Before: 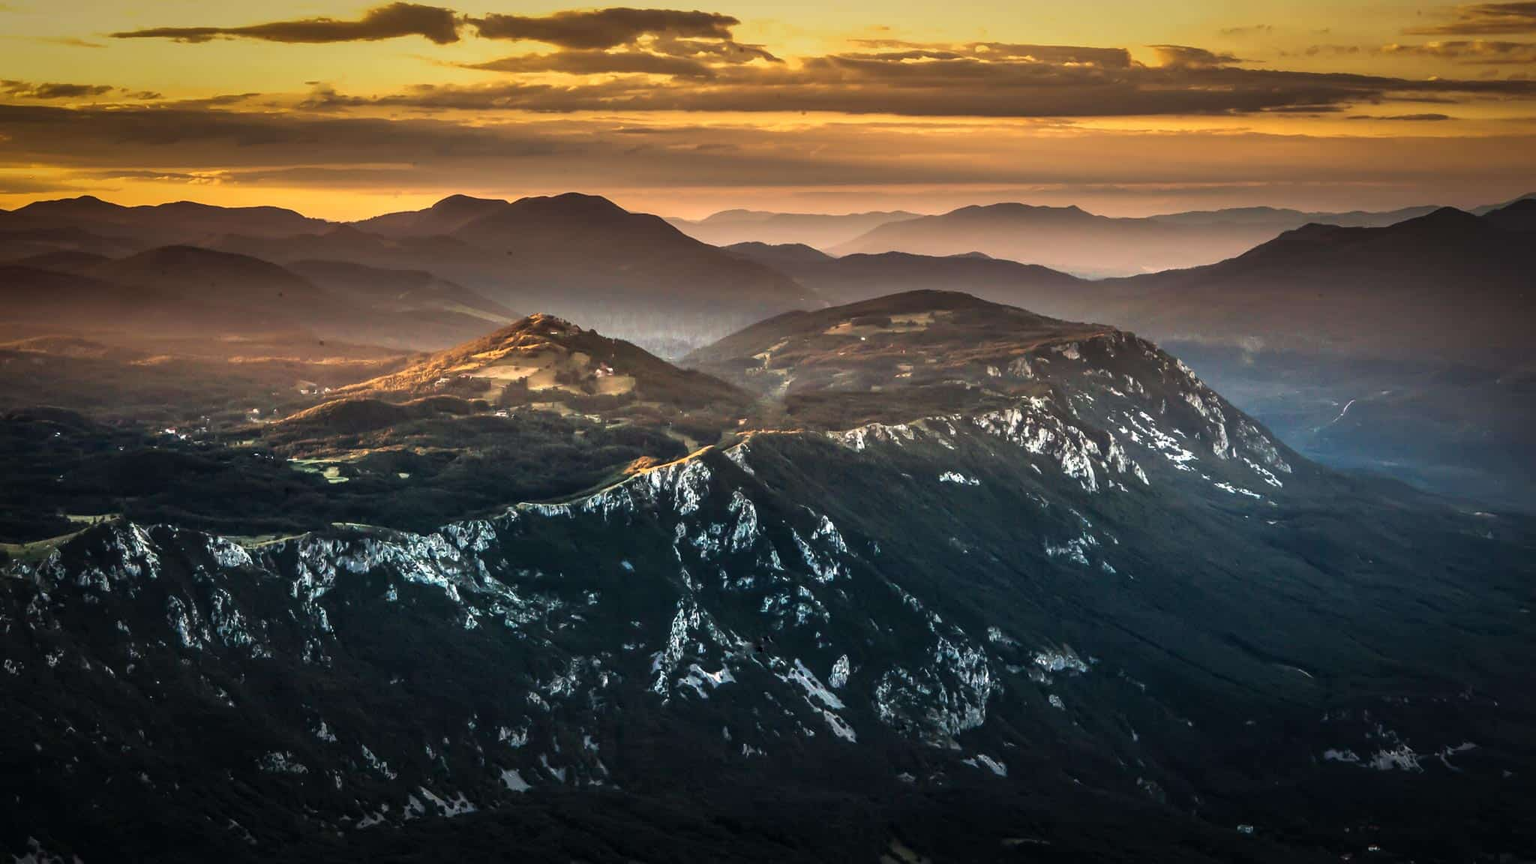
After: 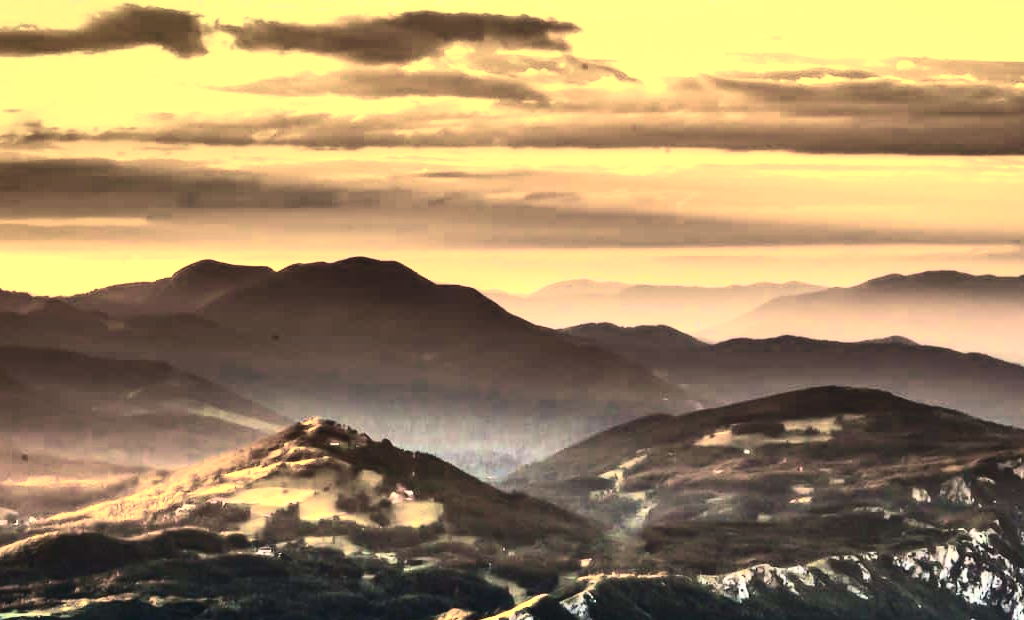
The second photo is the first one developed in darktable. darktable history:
color balance rgb: highlights gain › chroma 0.153%, highlights gain › hue 331.88°, linear chroma grading › highlights 99.762%, linear chroma grading › global chroma 23.351%, perceptual saturation grading › global saturation -32.812%, saturation formula JzAzBz (2021)
crop: left 19.747%, right 30.24%, bottom 46.16%
contrast brightness saturation: contrast 0.297
